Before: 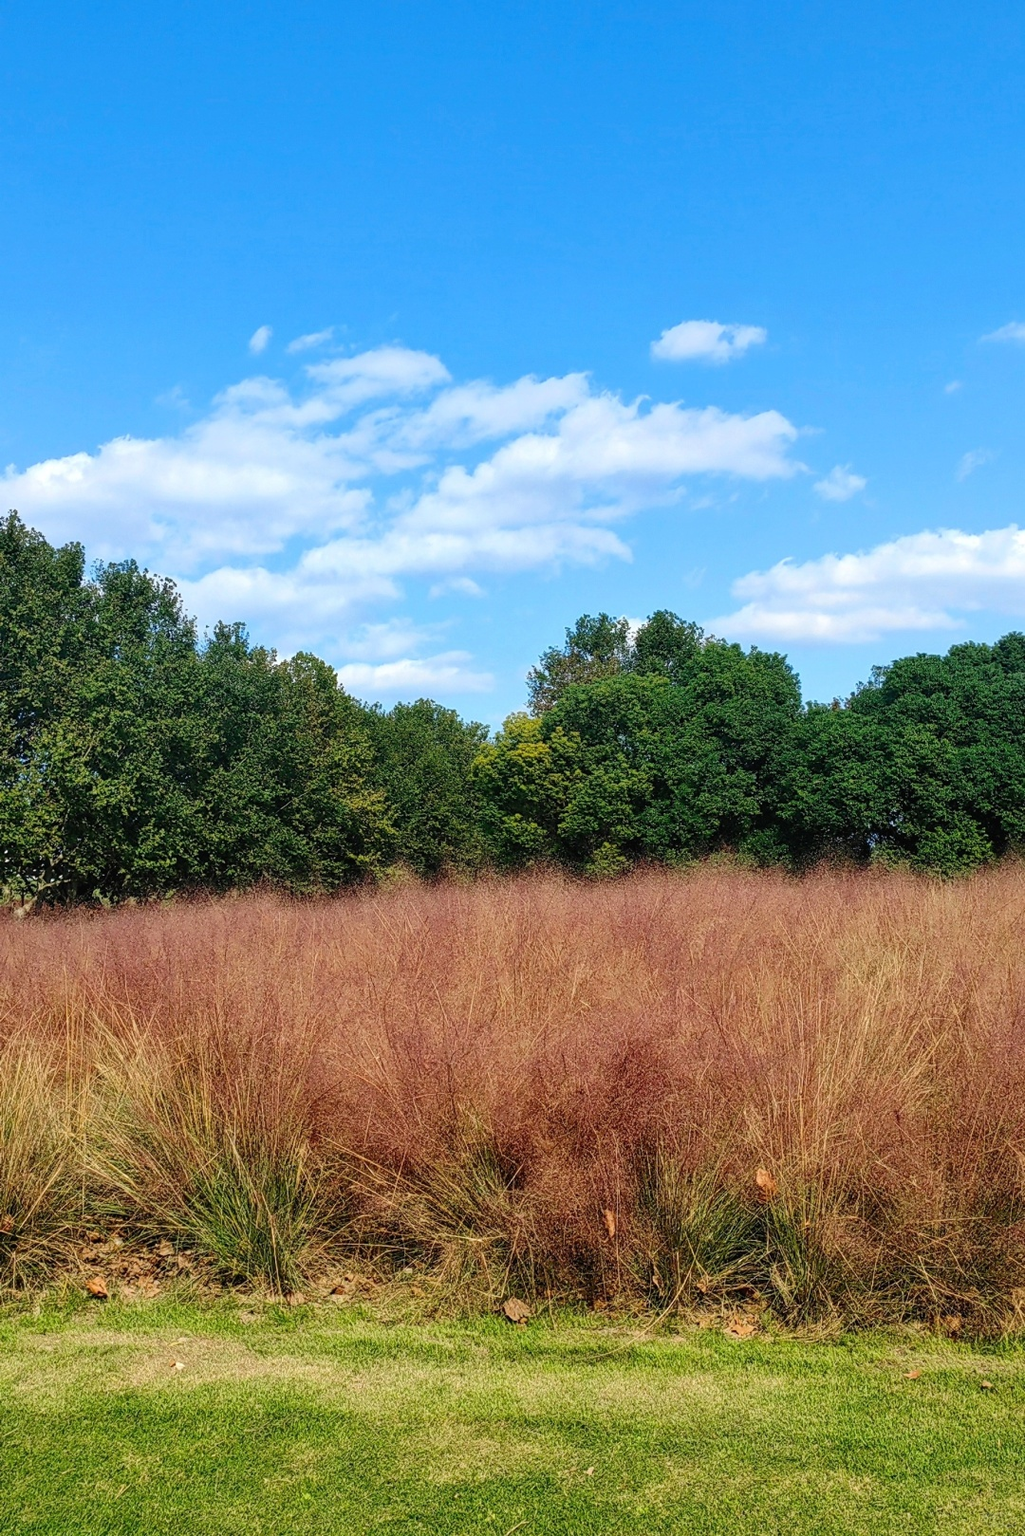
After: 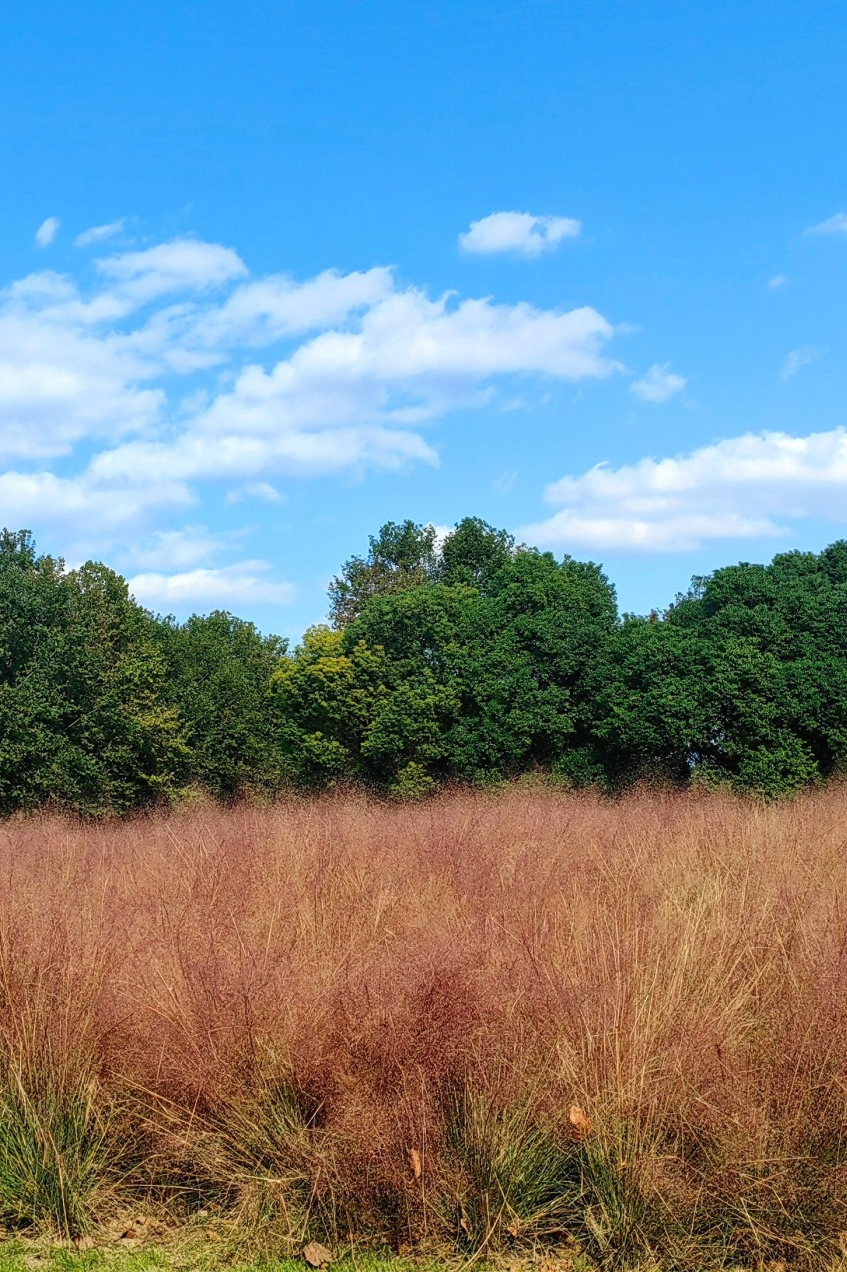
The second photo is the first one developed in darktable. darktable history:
crop and rotate: left 21.103%, top 7.788%, right 0.393%, bottom 13.6%
